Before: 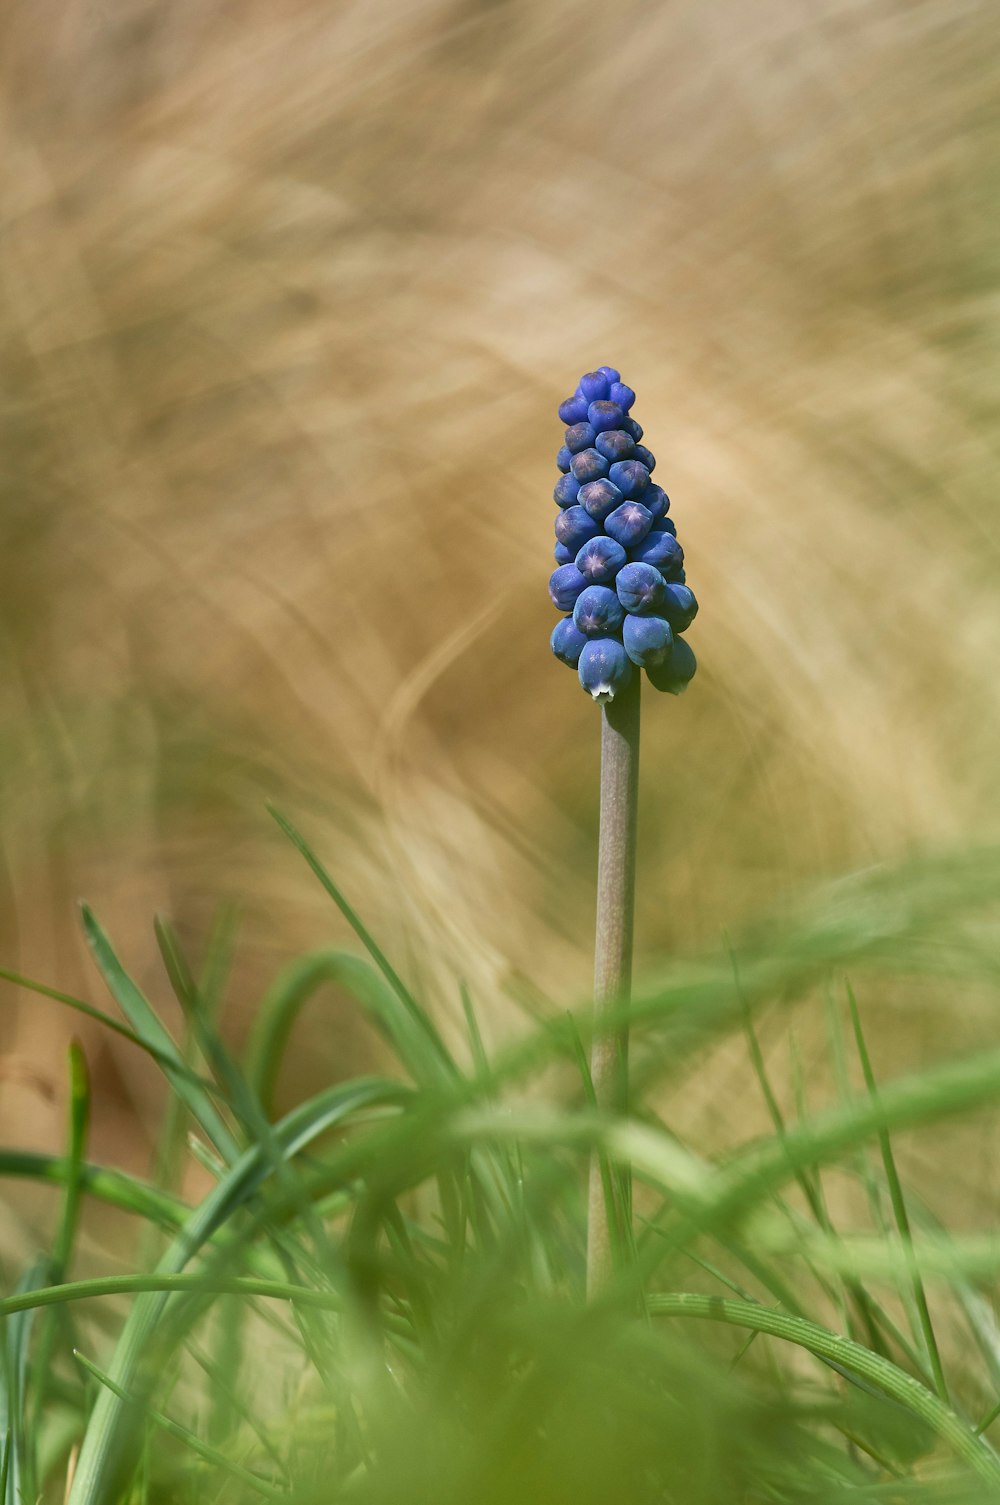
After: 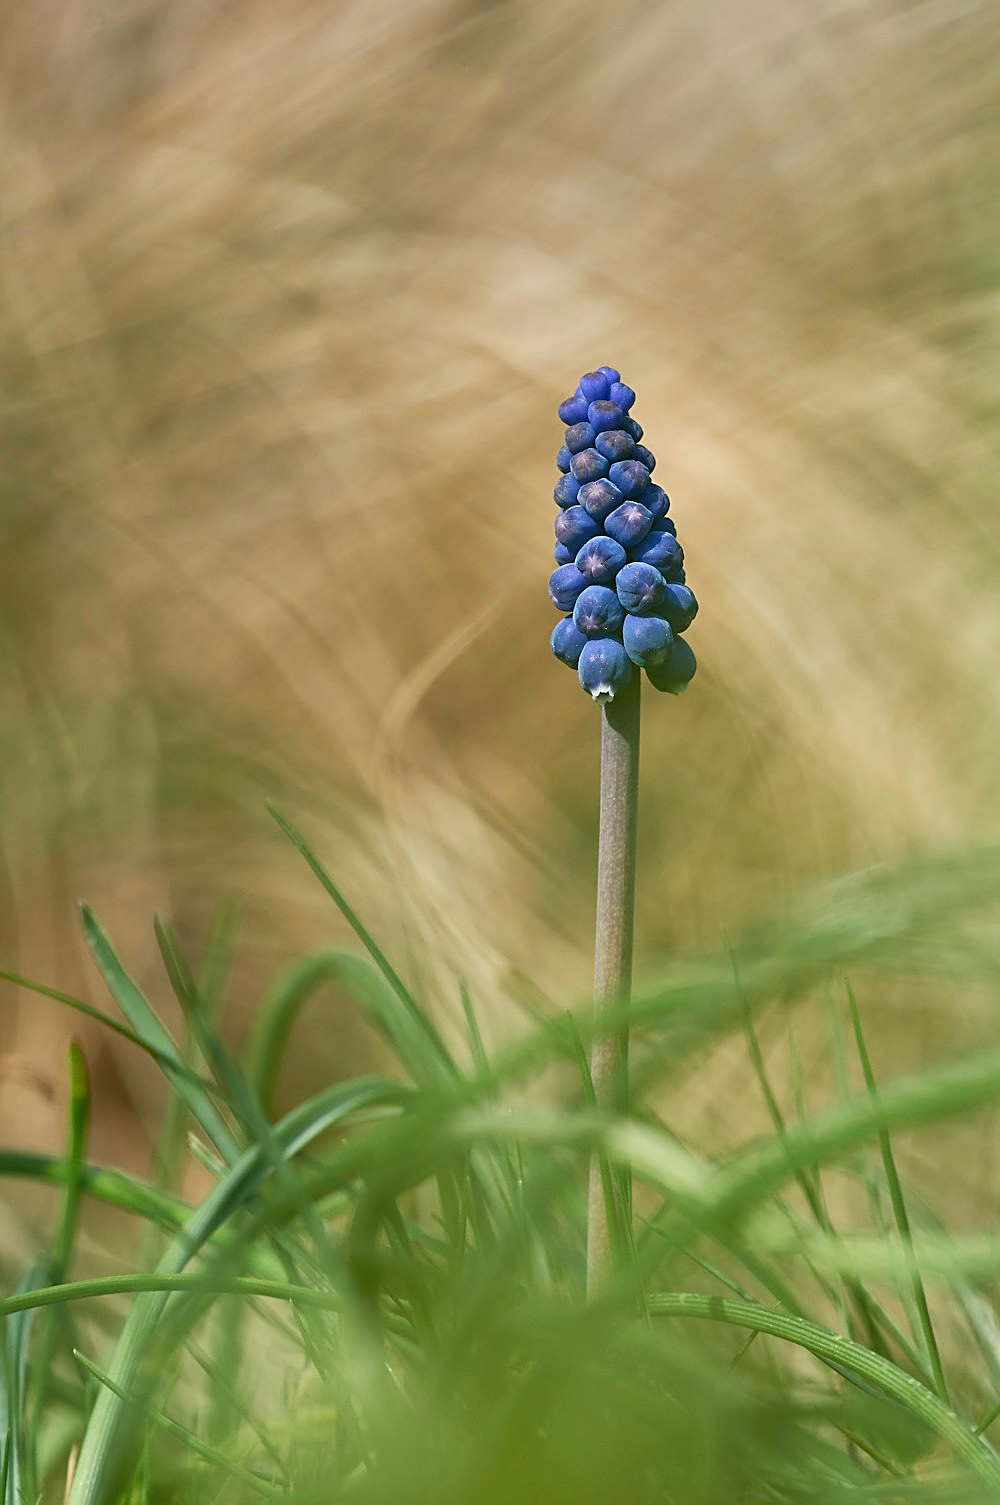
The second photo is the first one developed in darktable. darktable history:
exposure: black level correction 0.002, compensate highlight preservation false
color balance: mode lift, gamma, gain (sRGB), lift [1, 1, 1.022, 1.026]
sharpen: on, module defaults
